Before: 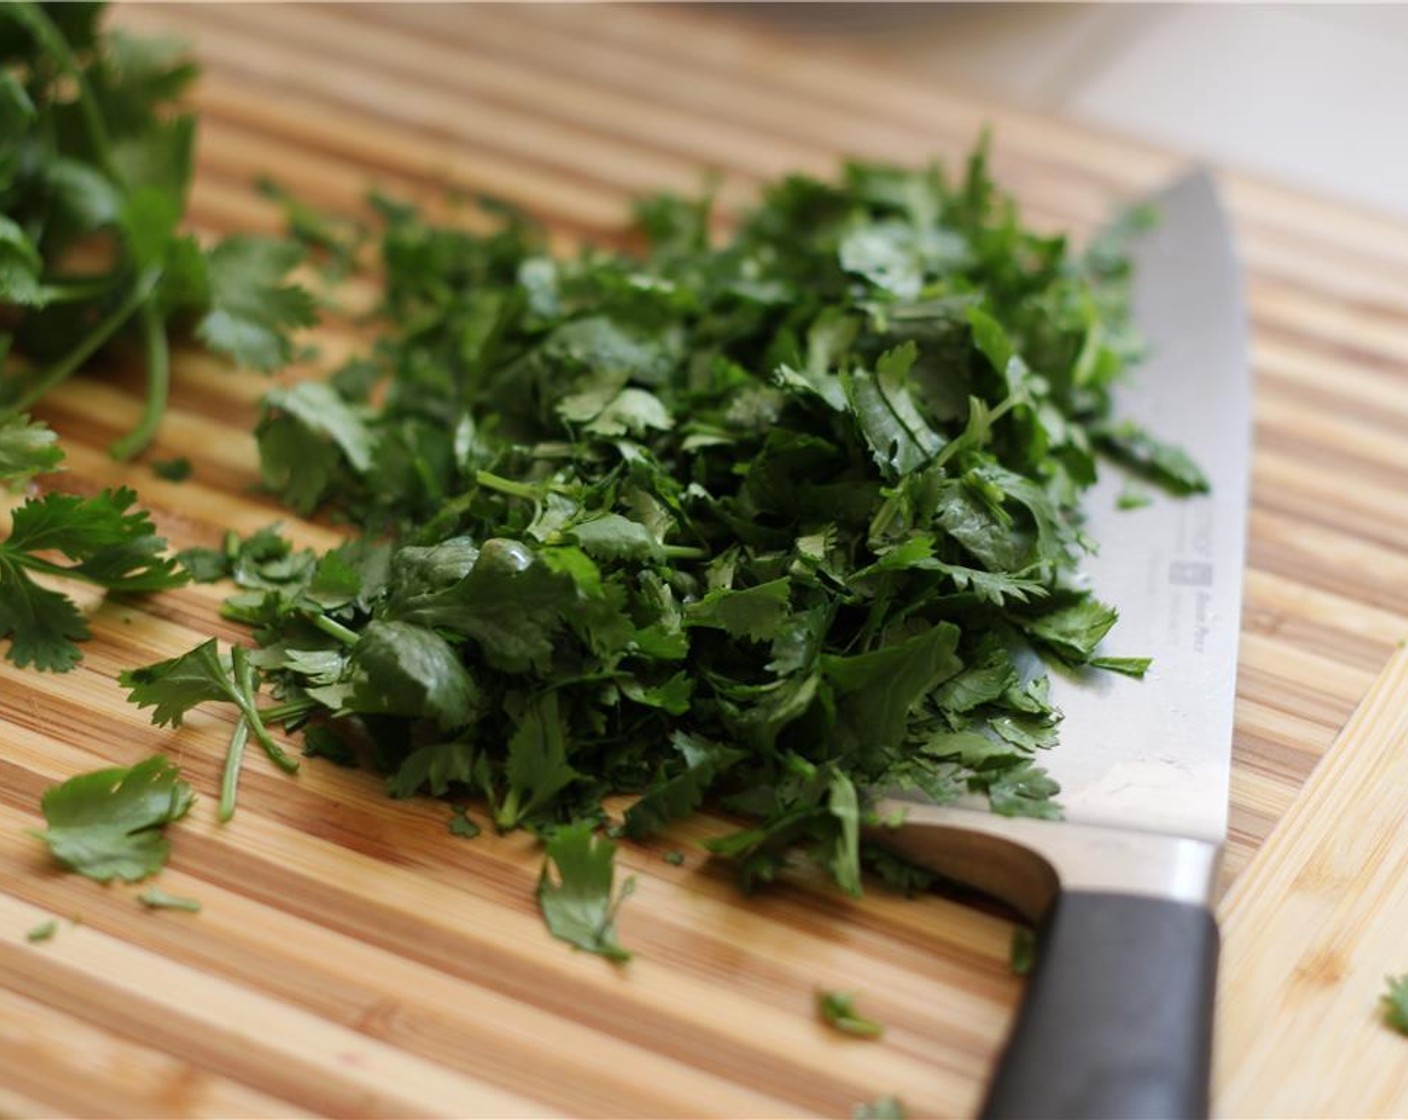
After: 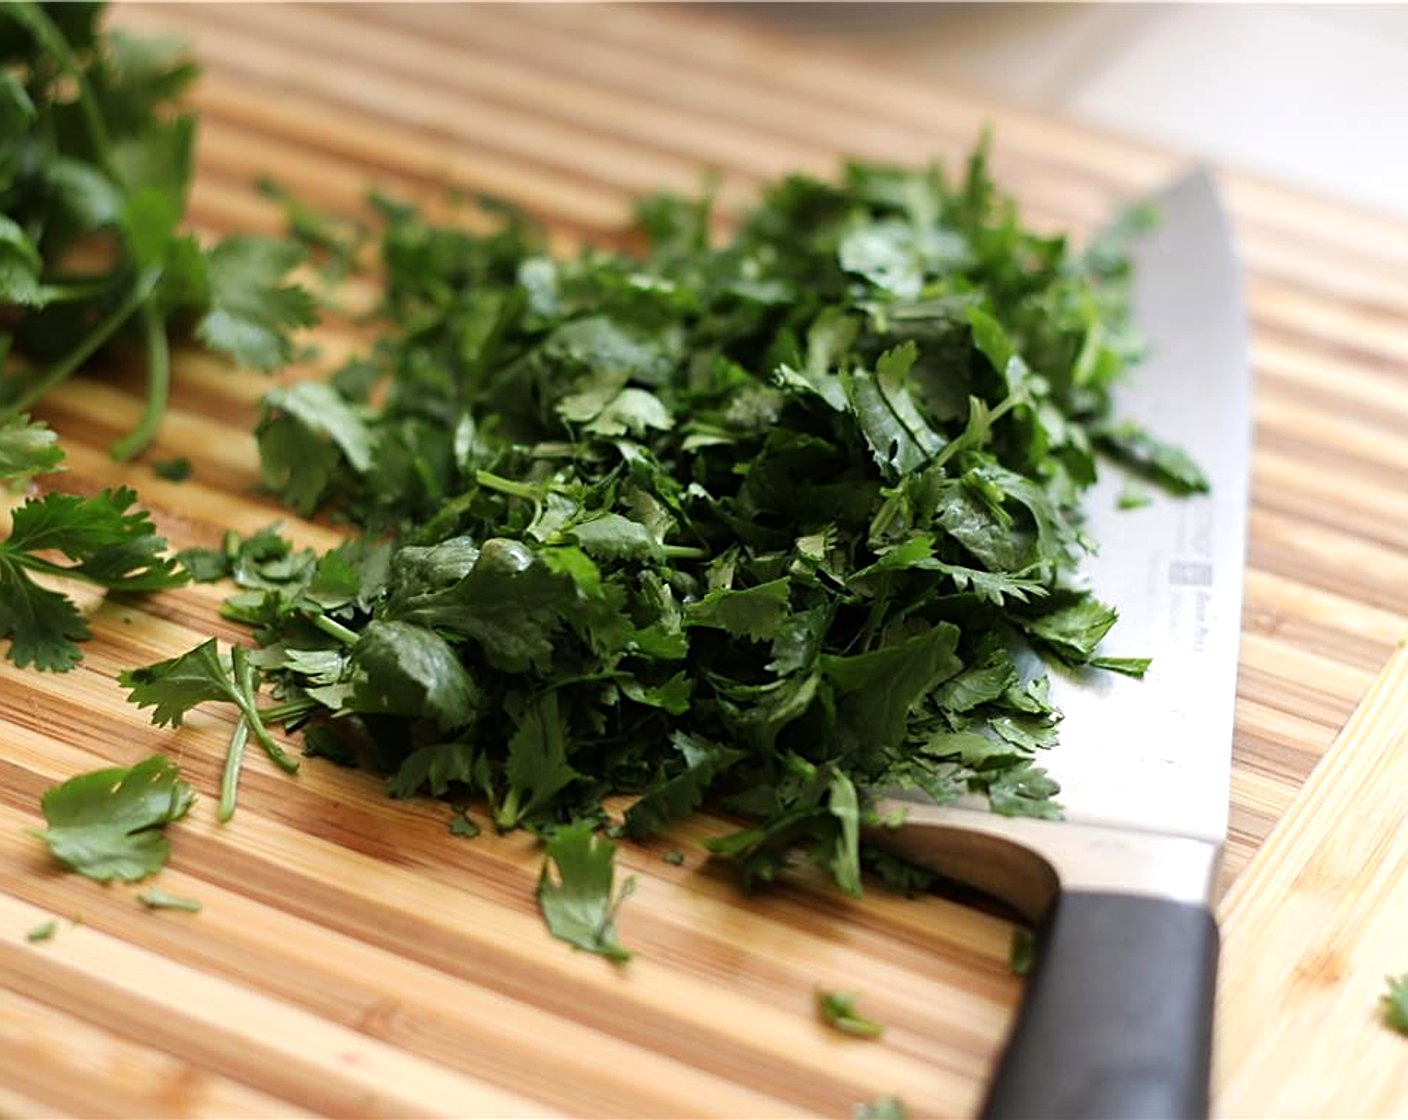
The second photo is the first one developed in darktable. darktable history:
tone equalizer: -8 EV -0.379 EV, -7 EV -0.402 EV, -6 EV -0.3 EV, -5 EV -0.213 EV, -3 EV 0.232 EV, -2 EV 0.353 EV, -1 EV 0.397 EV, +0 EV 0.4 EV
sharpen: radius 2.755
exposure: exposure -0.014 EV, compensate exposure bias true, compensate highlight preservation false
